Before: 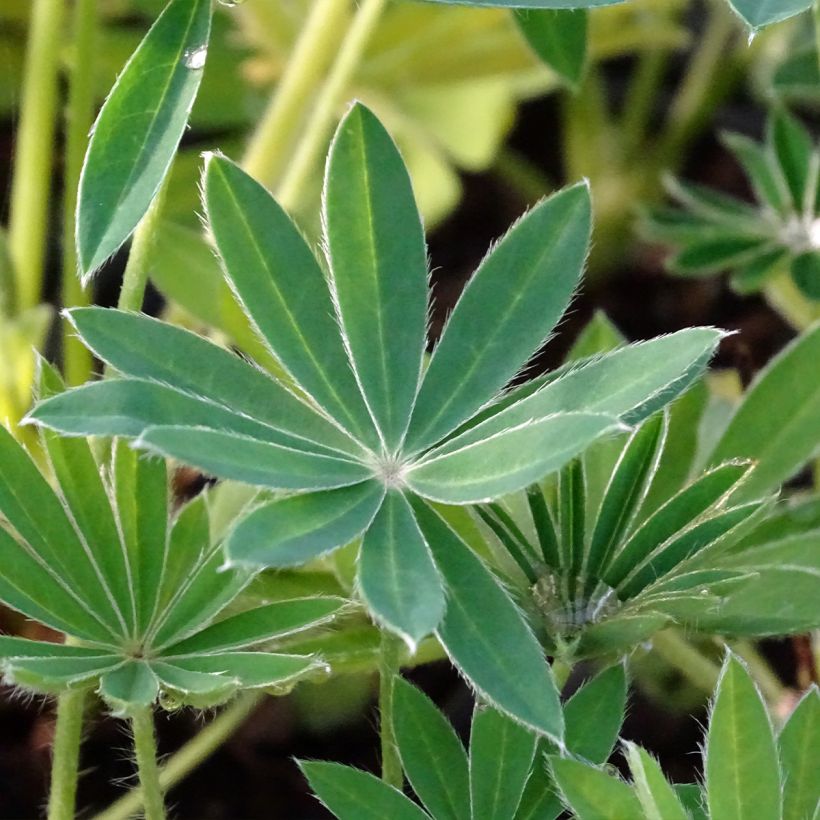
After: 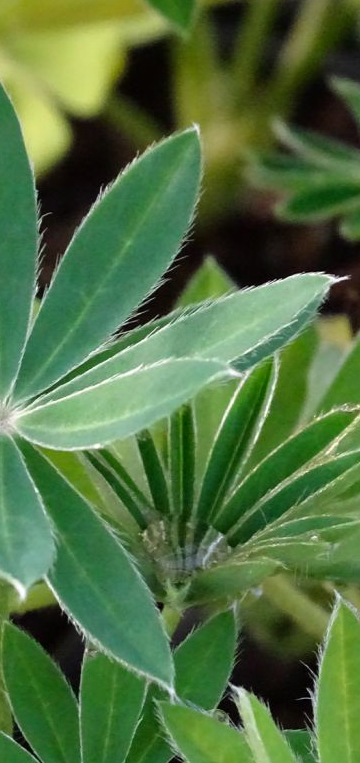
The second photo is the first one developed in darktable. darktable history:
vibrance: on, module defaults
crop: left 47.628%, top 6.643%, right 7.874%
